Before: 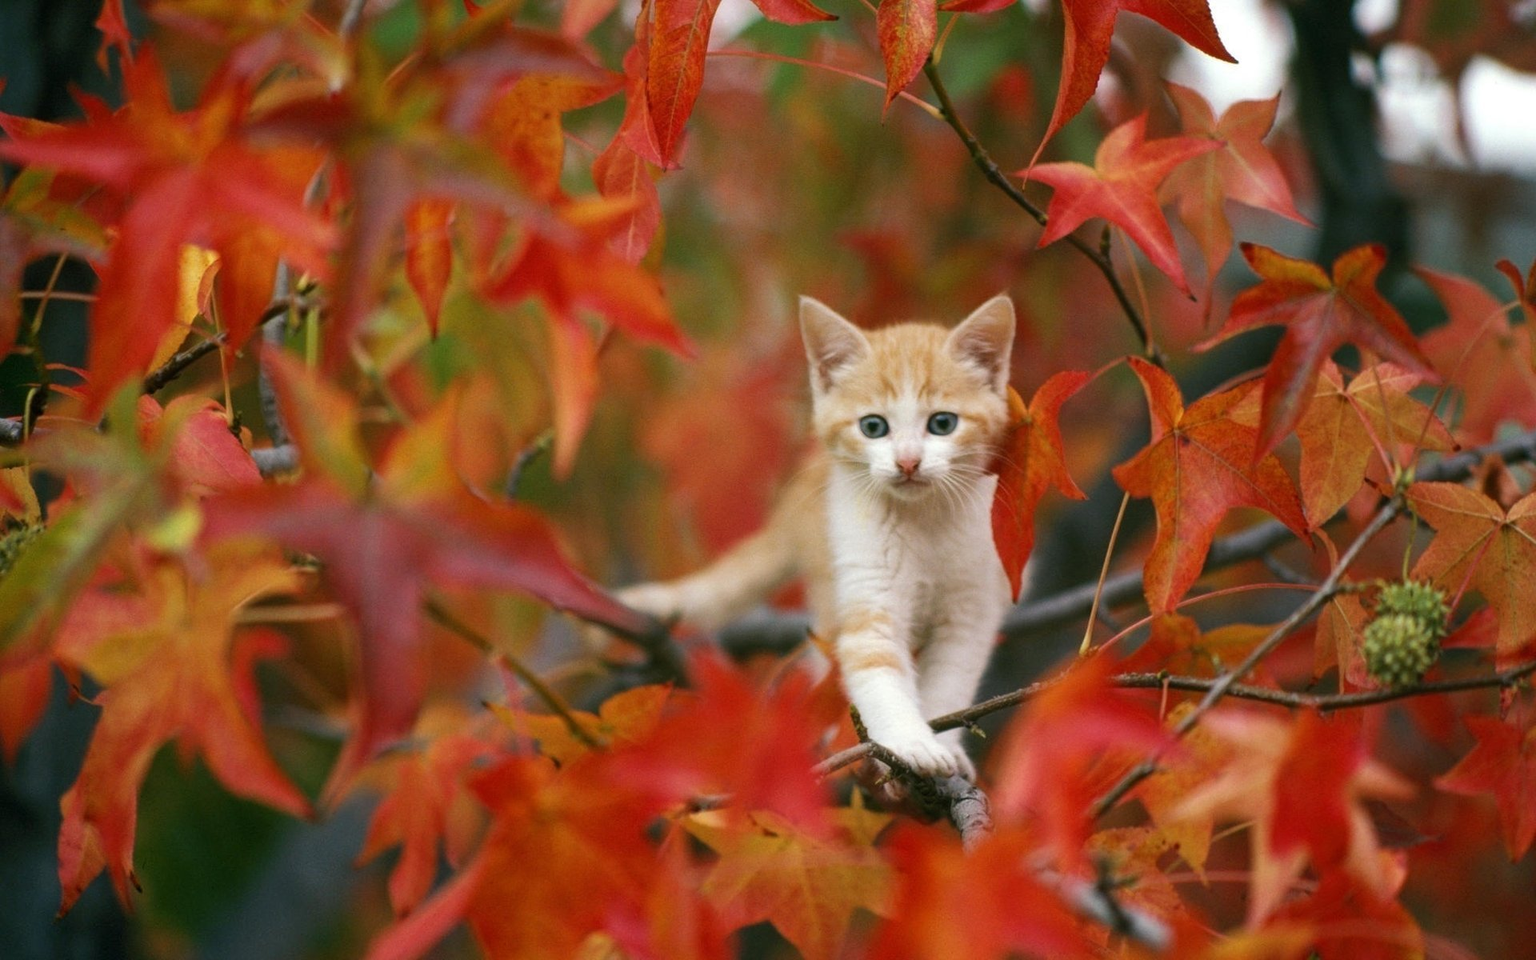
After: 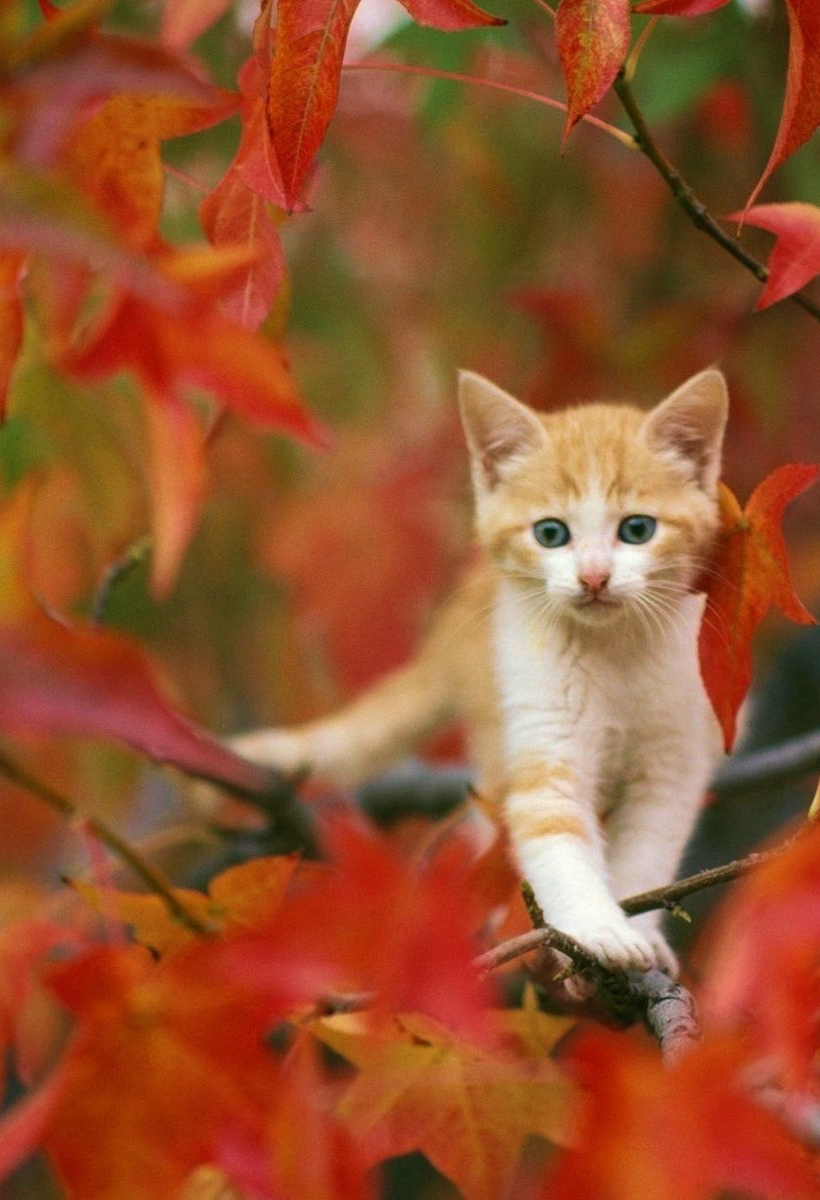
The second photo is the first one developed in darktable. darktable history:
crop: left 28.192%, right 29.082%
velvia: strength 44.5%
